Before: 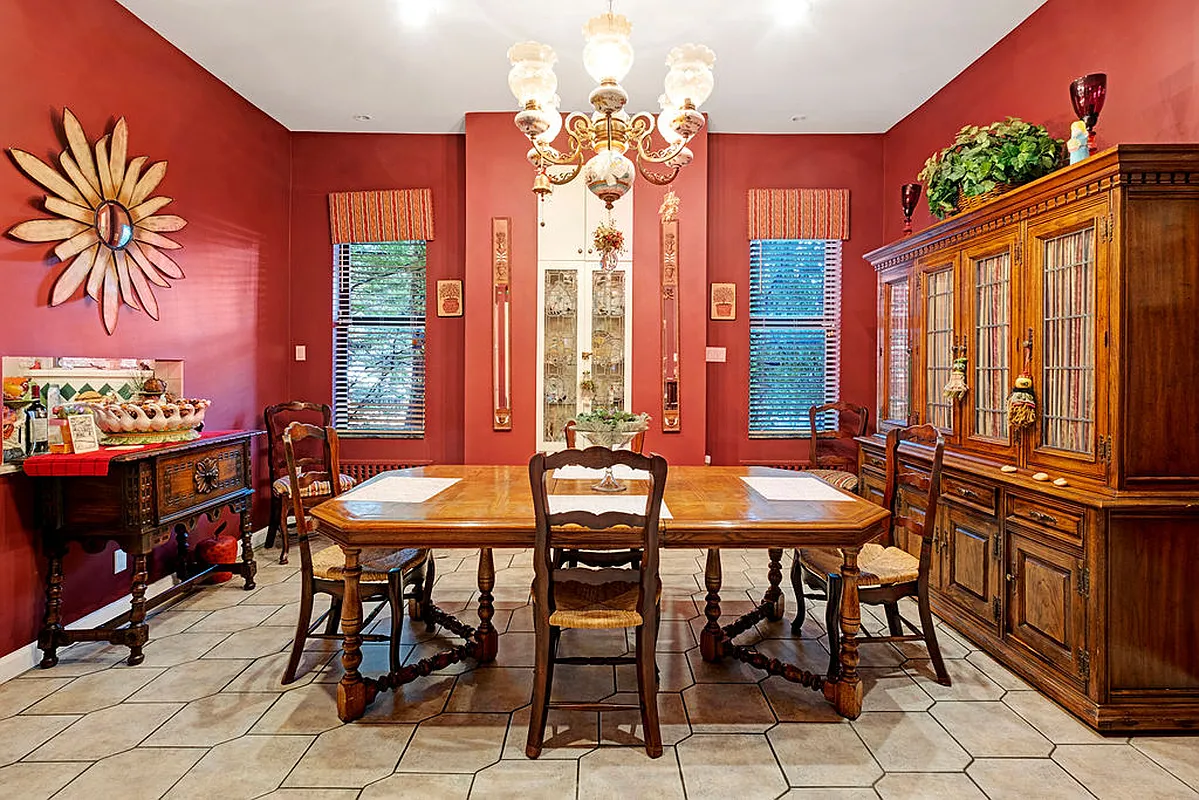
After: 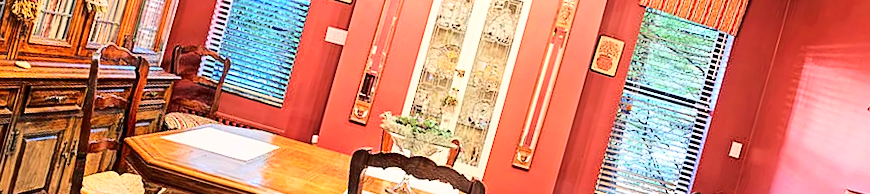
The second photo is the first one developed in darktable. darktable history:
base curve: curves: ch0 [(0, 0) (0.032, 0.037) (0.105, 0.228) (0.435, 0.76) (0.856, 0.983) (1, 1)]
crop and rotate: angle 16.12°, top 30.835%, bottom 35.653%
